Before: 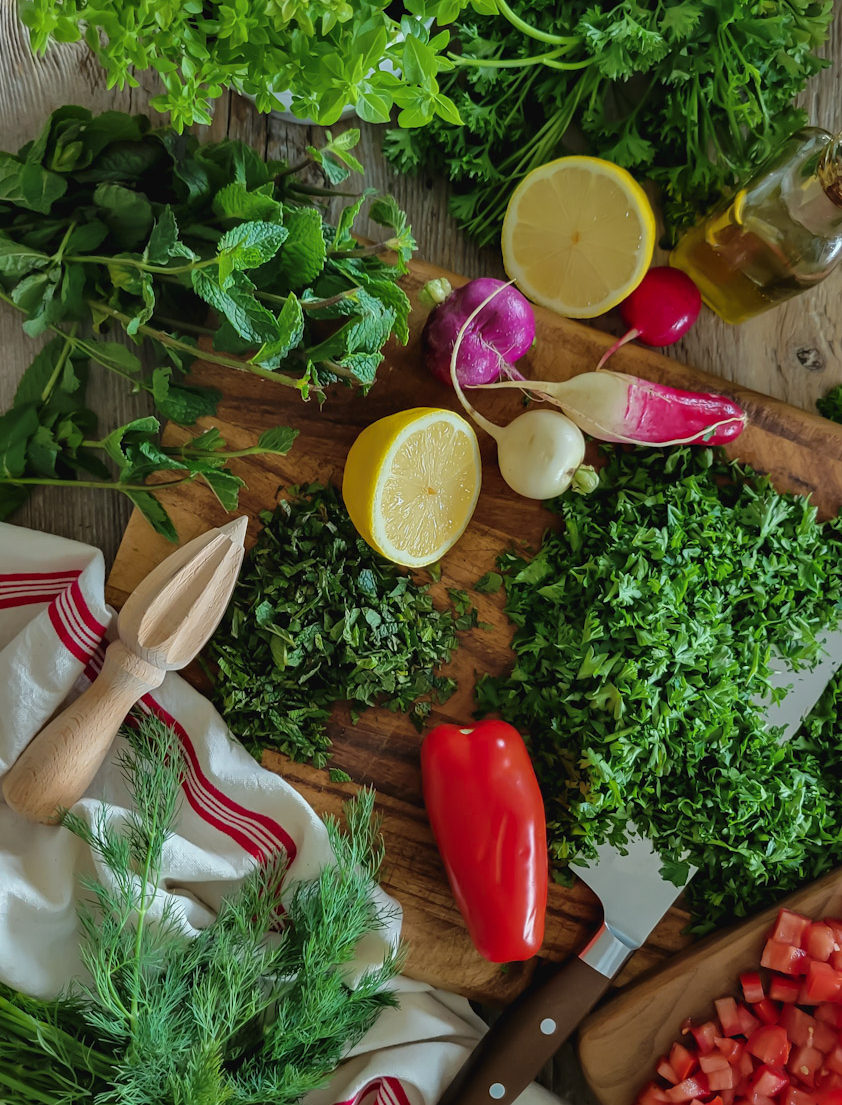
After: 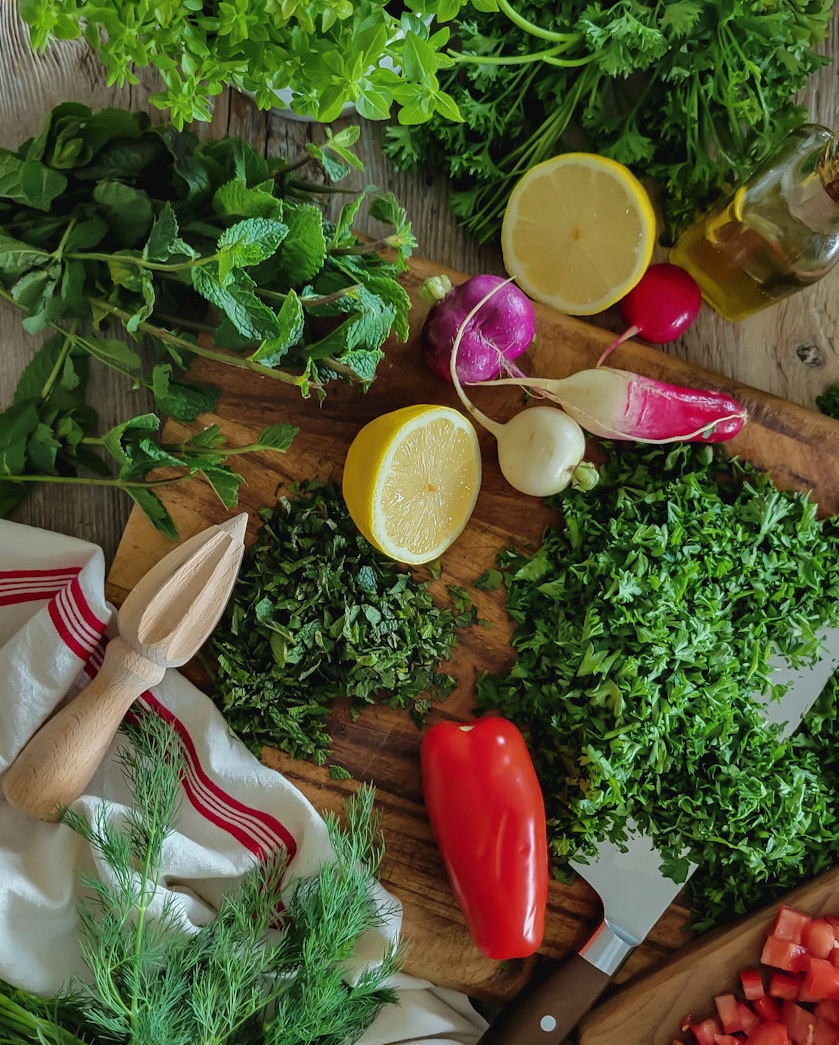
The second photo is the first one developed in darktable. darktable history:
crop: top 0.349%, right 0.263%, bottom 5%
shadows and highlights: shadows 25.48, highlights -48.05, soften with gaussian
